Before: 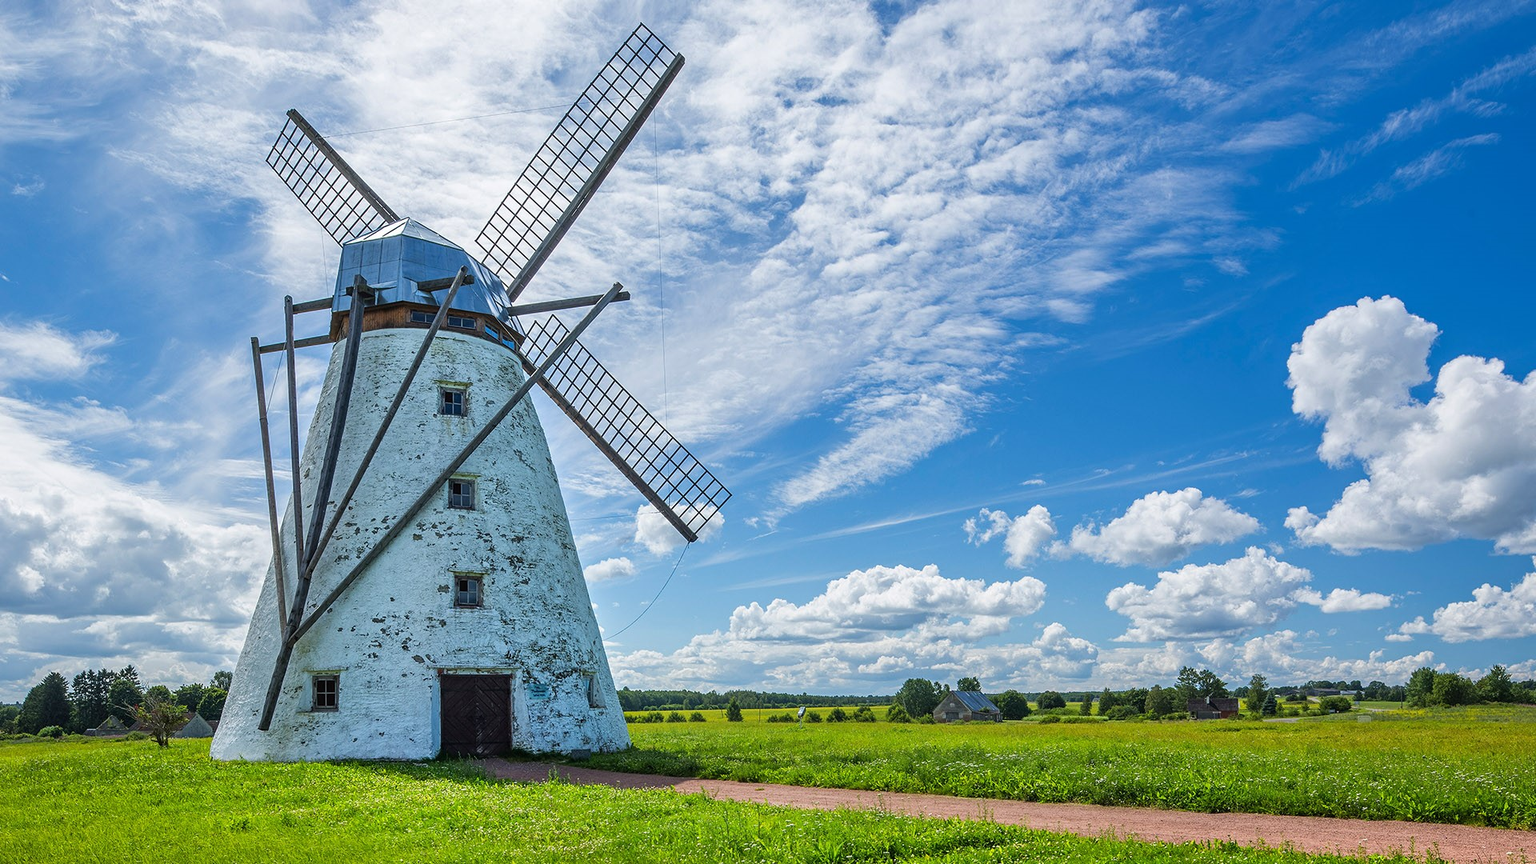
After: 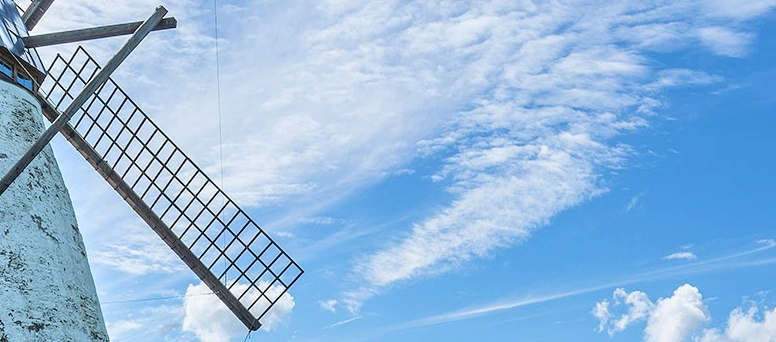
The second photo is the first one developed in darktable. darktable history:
crop: left 31.871%, top 32.149%, right 27.688%, bottom 36.101%
tone curve: curves: ch0 [(0, 0) (0.003, 0.019) (0.011, 0.022) (0.025, 0.025) (0.044, 0.04) (0.069, 0.069) (0.1, 0.108) (0.136, 0.152) (0.177, 0.199) (0.224, 0.26) (0.277, 0.321) (0.335, 0.392) (0.399, 0.472) (0.468, 0.547) (0.543, 0.624) (0.623, 0.713) (0.709, 0.786) (0.801, 0.865) (0.898, 0.939) (1, 1)], color space Lab, independent channels, preserve colors none
